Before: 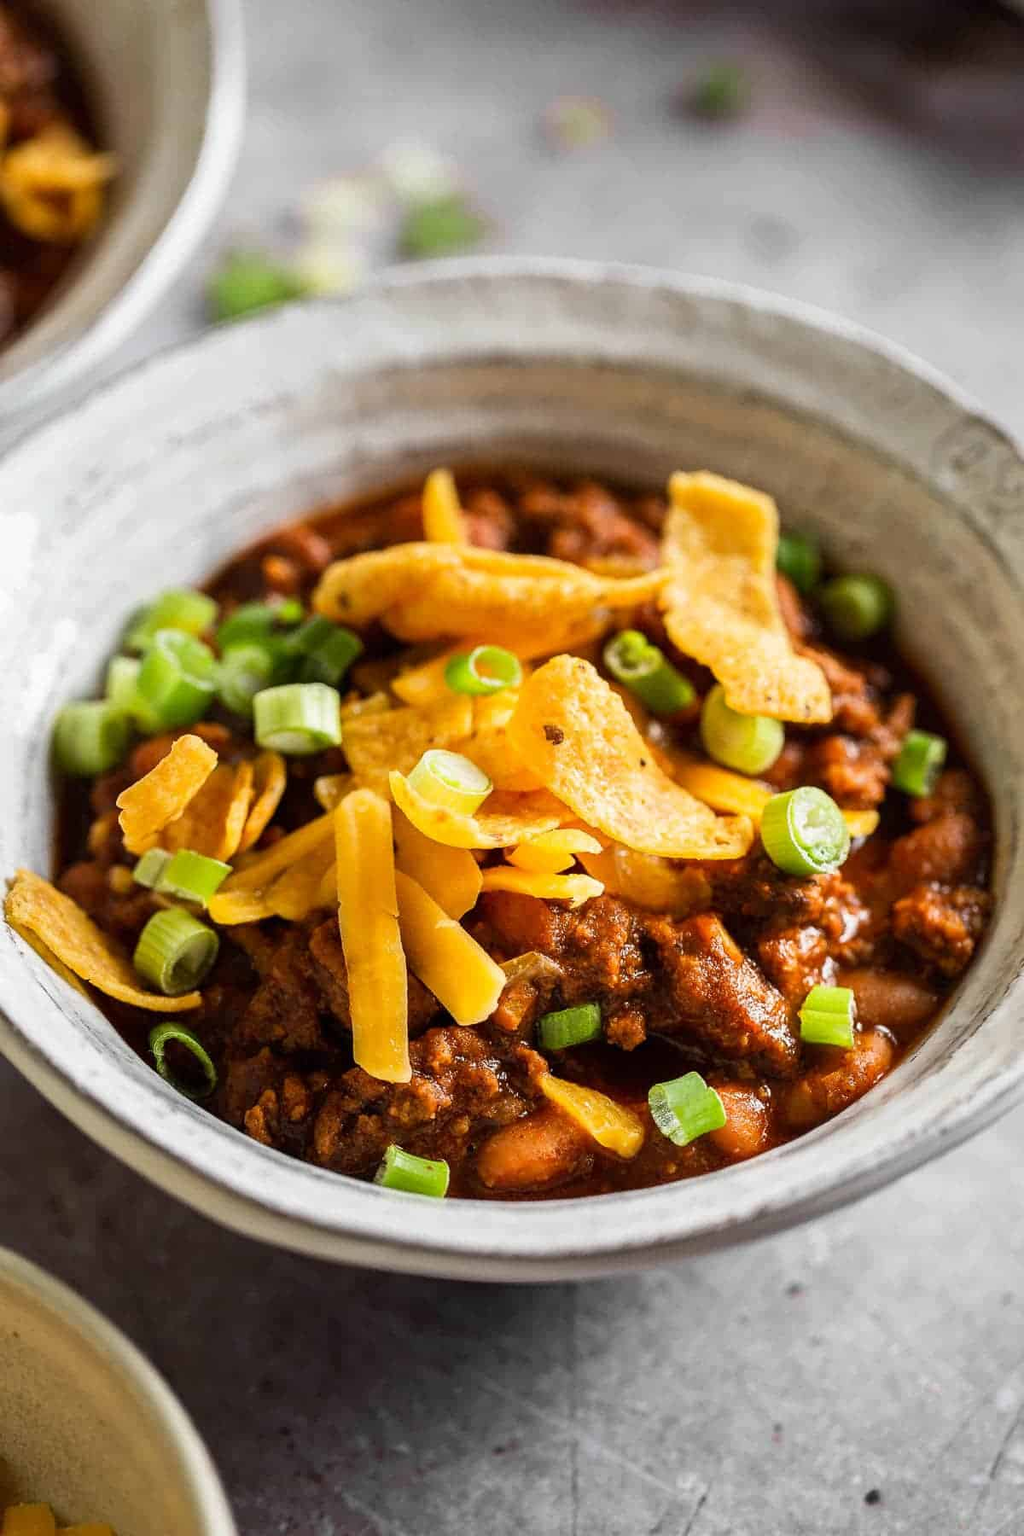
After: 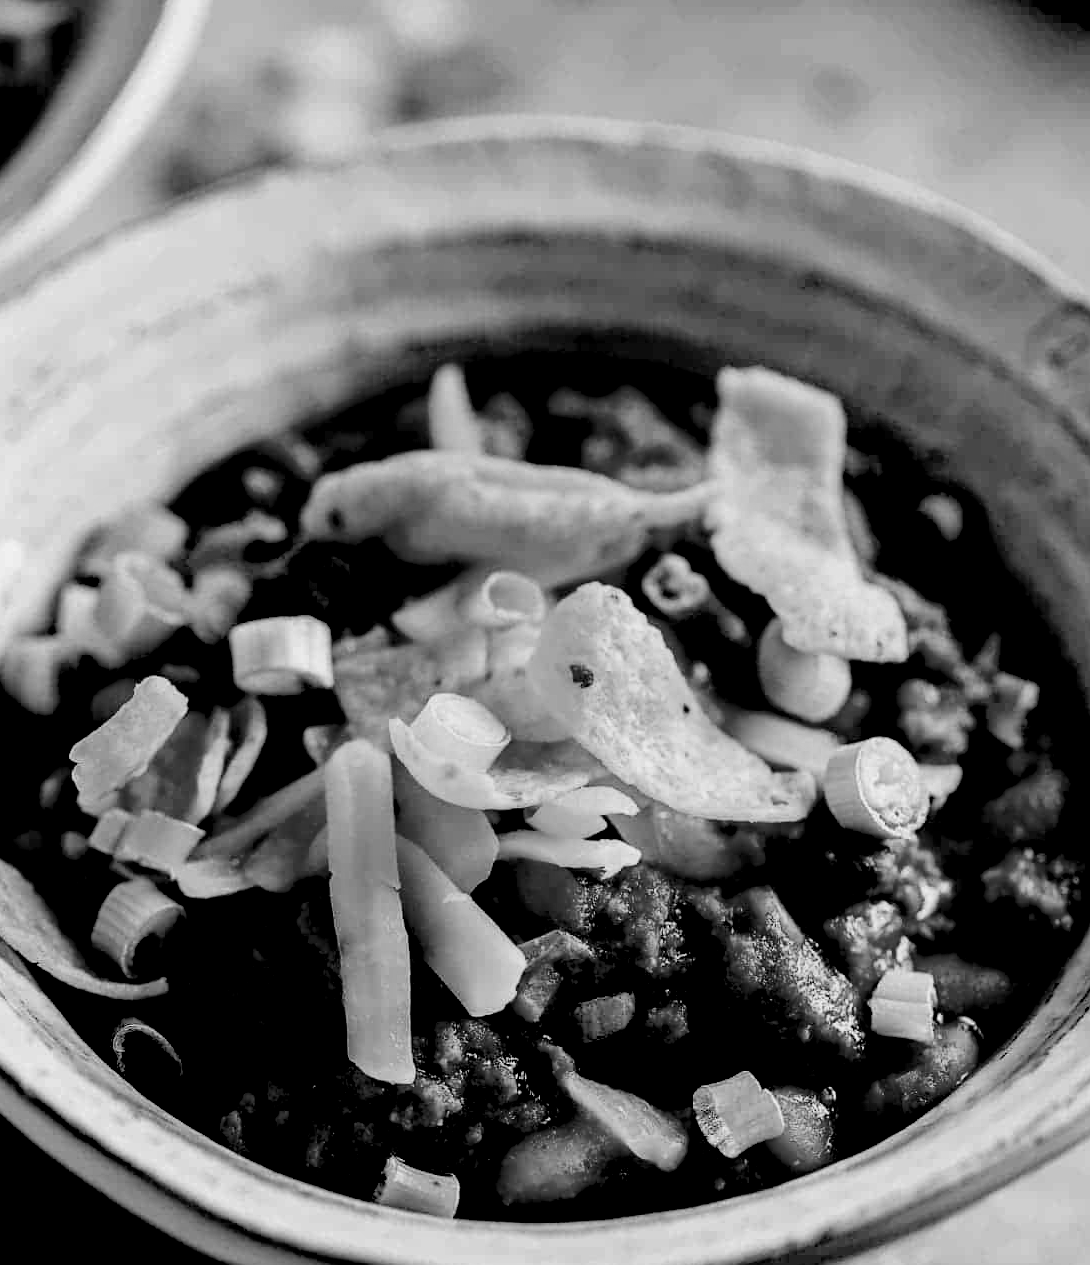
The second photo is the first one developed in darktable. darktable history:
monochrome: on, module defaults
color calibration: illuminant as shot in camera, x 0.358, y 0.373, temperature 4628.91 K
exposure: black level correction 0.1, exposure -0.092 EV, compensate highlight preservation false
crop: left 5.596%, top 10.314%, right 3.534%, bottom 19.395%
